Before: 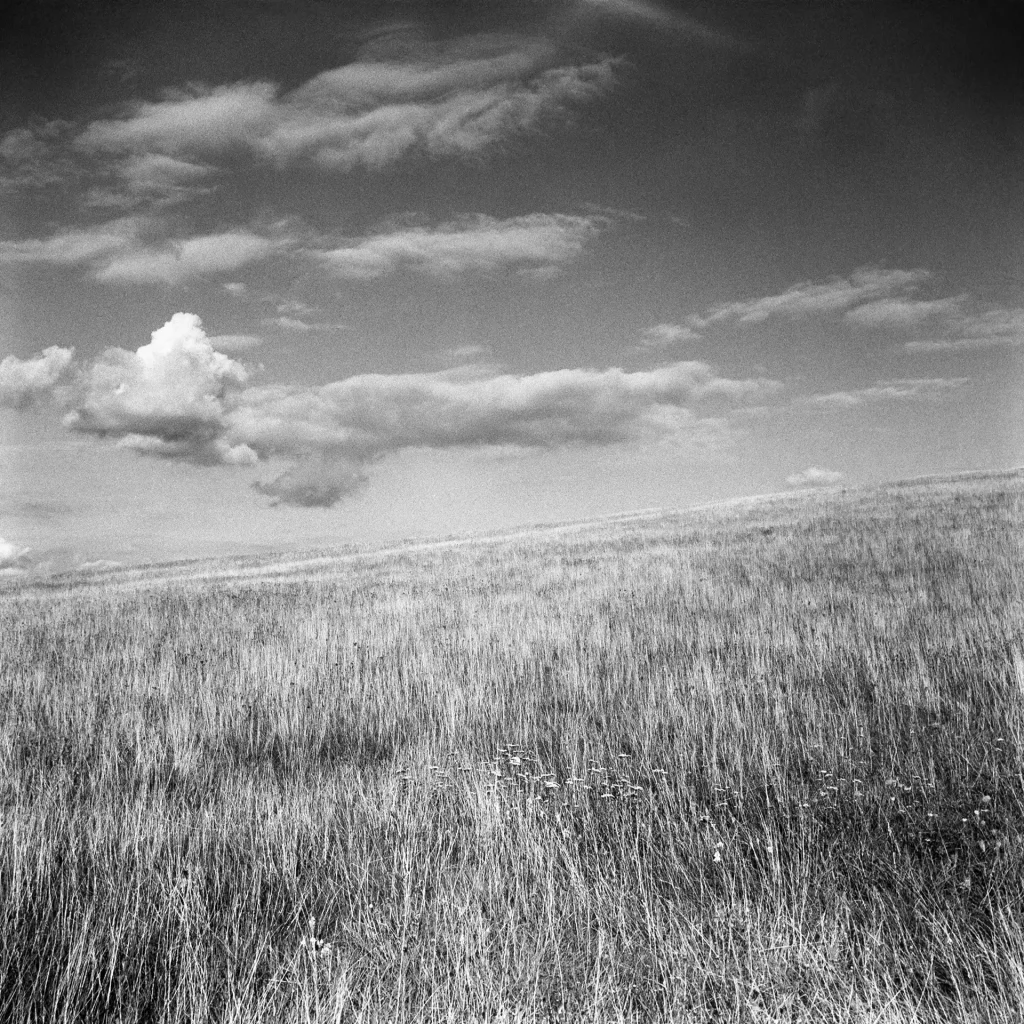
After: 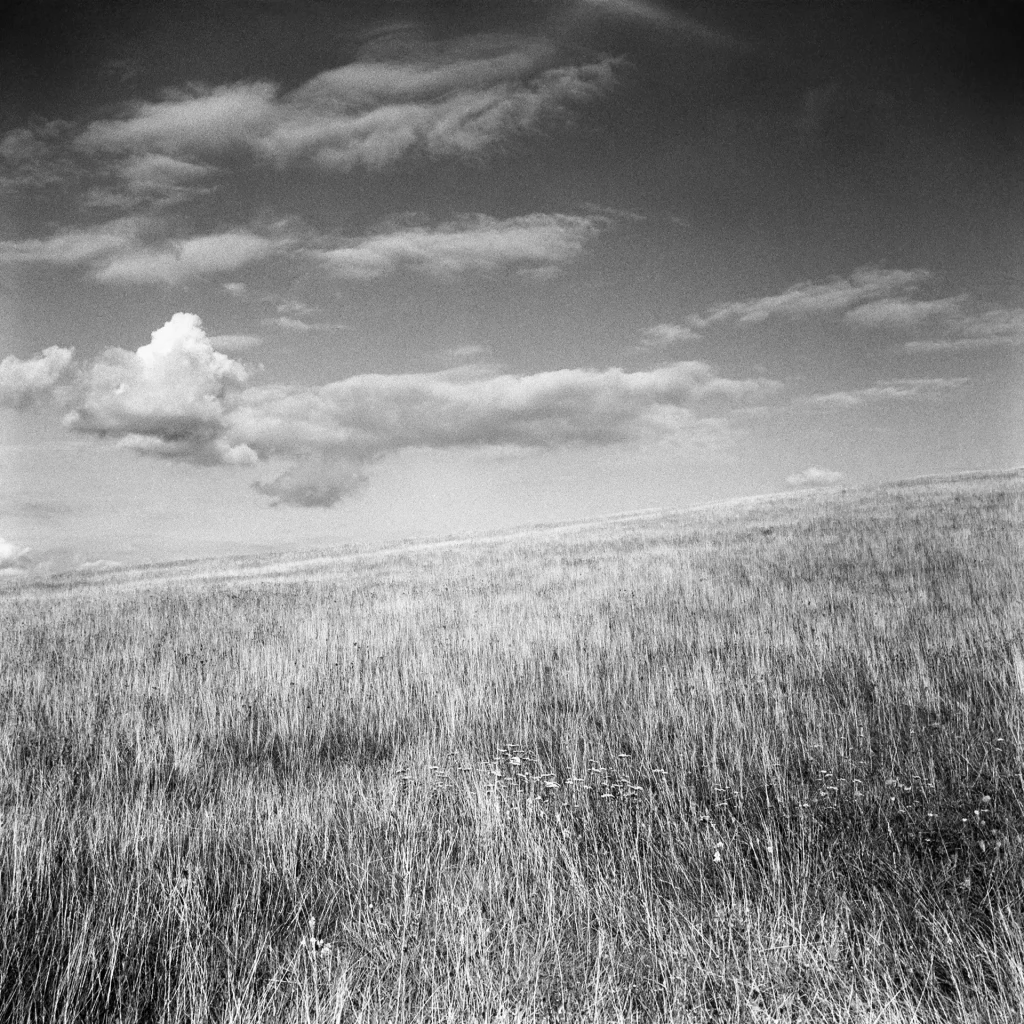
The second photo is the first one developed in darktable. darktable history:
shadows and highlights: shadows -23.08, highlights 46.15, soften with gaussian
color balance: output saturation 110%
